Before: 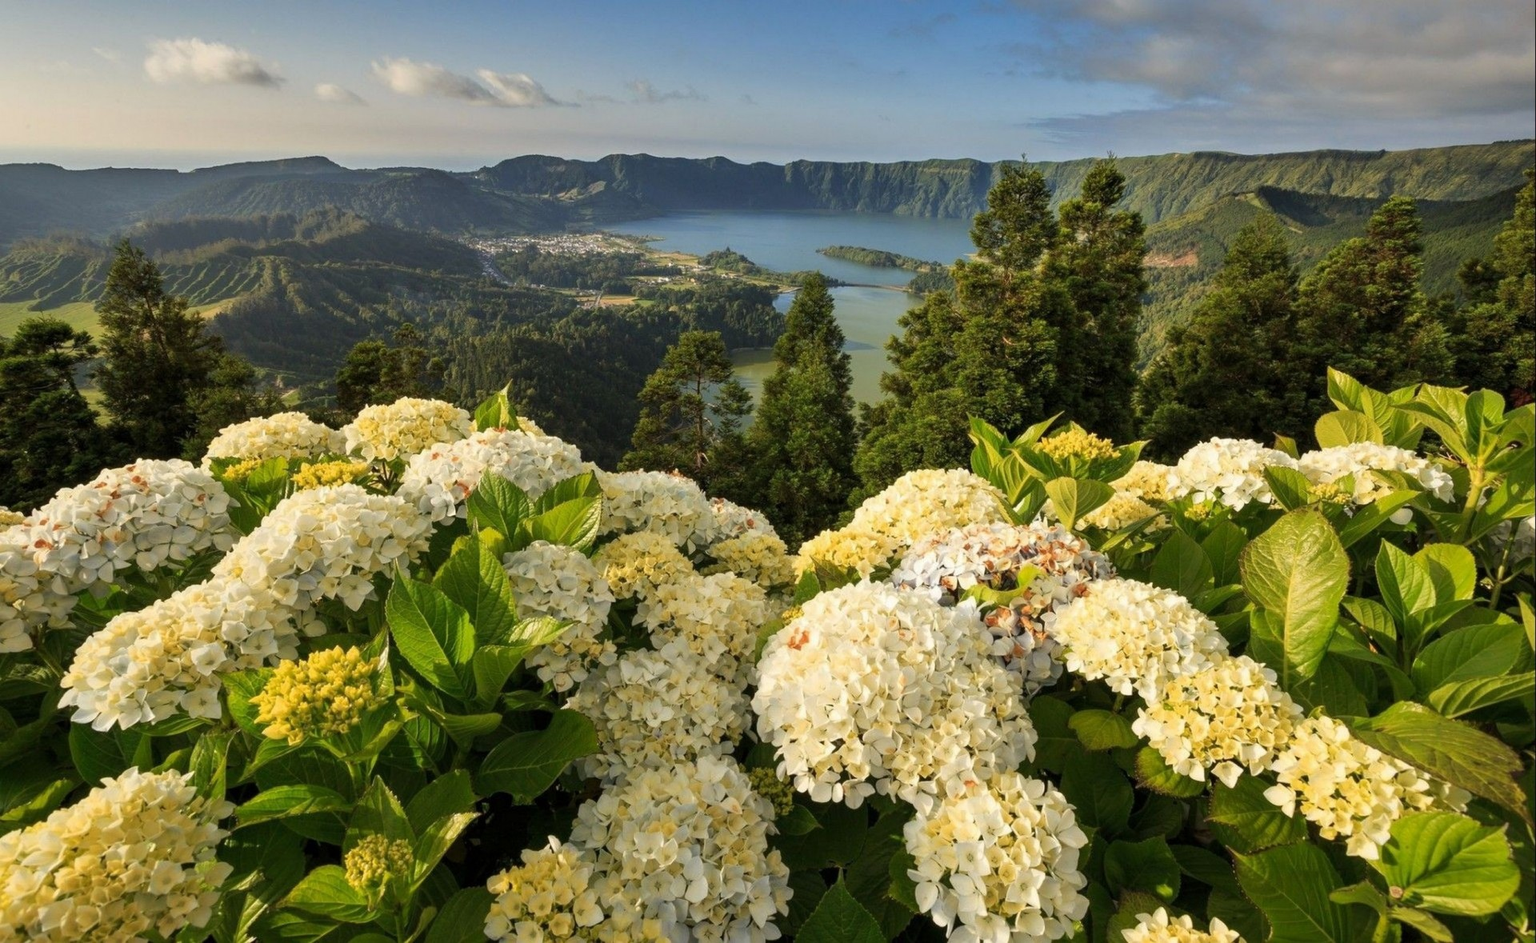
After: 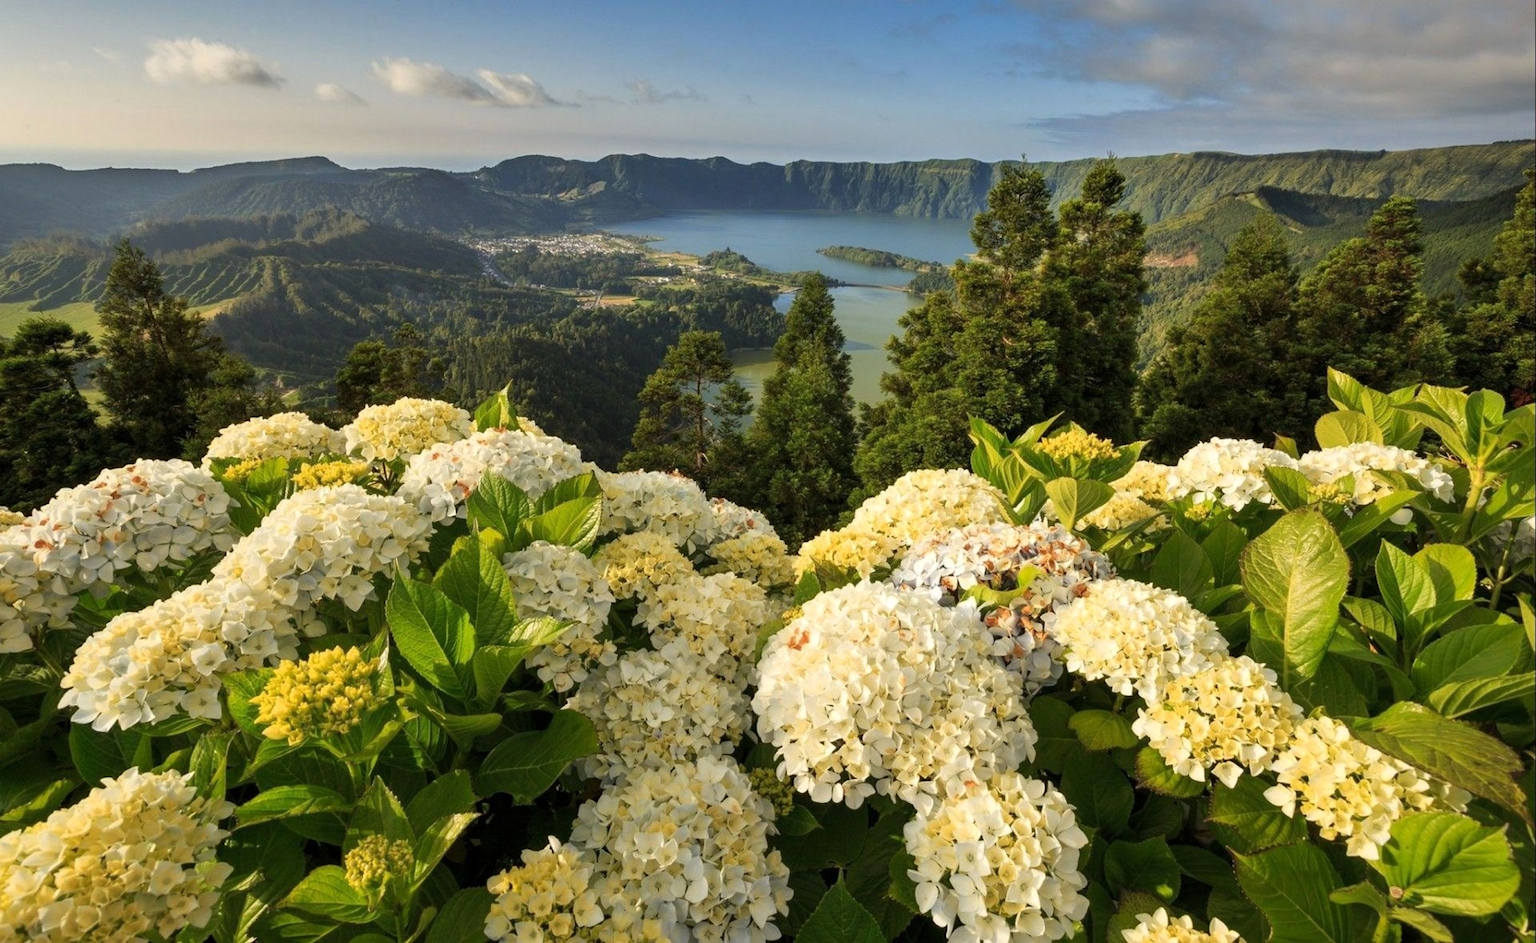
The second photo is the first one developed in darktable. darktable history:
exposure: exposure 0.074 EV, compensate exposure bias true, compensate highlight preservation false
